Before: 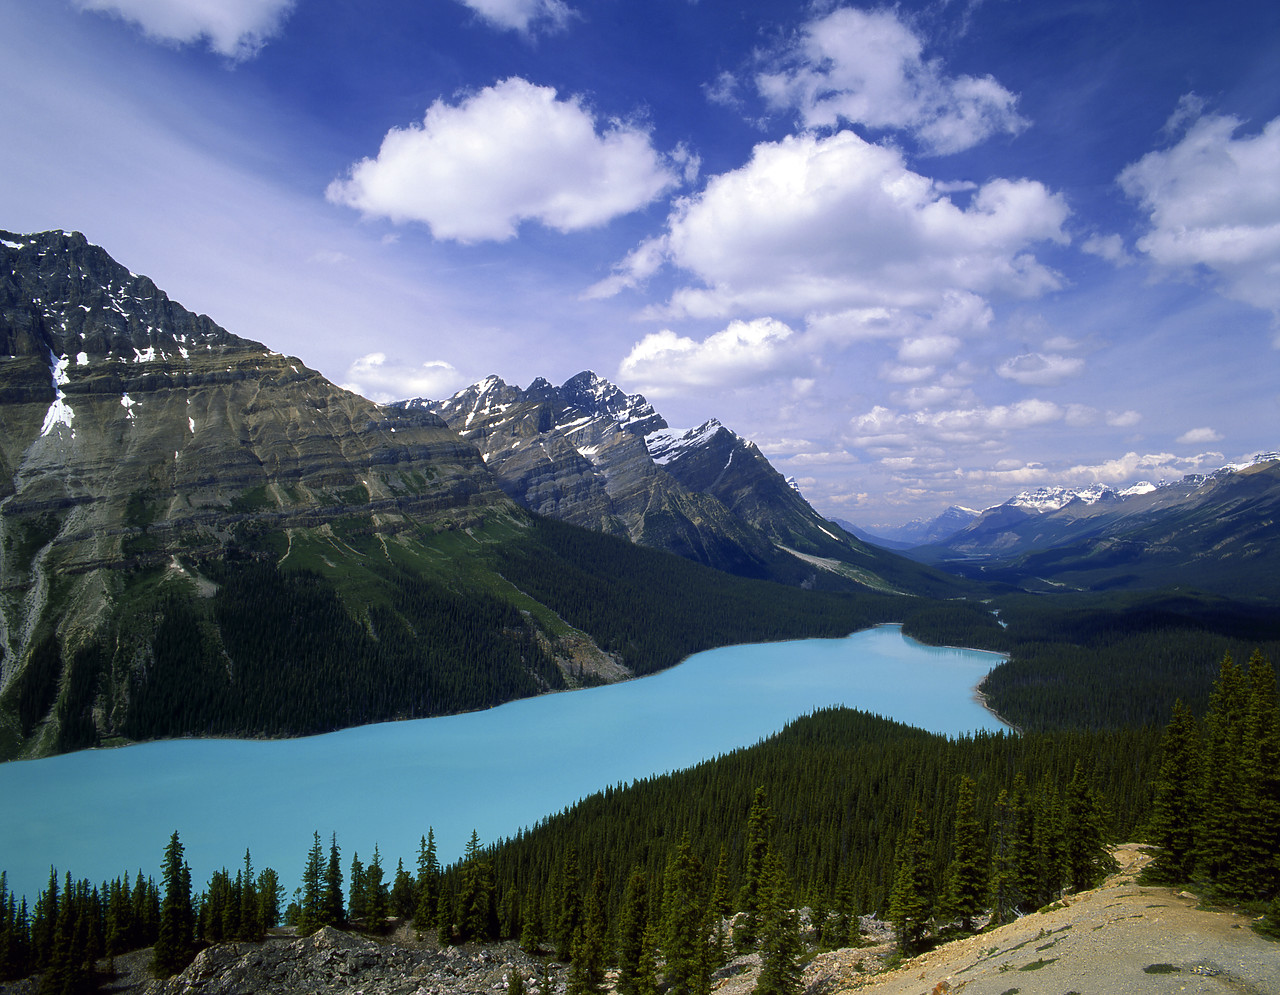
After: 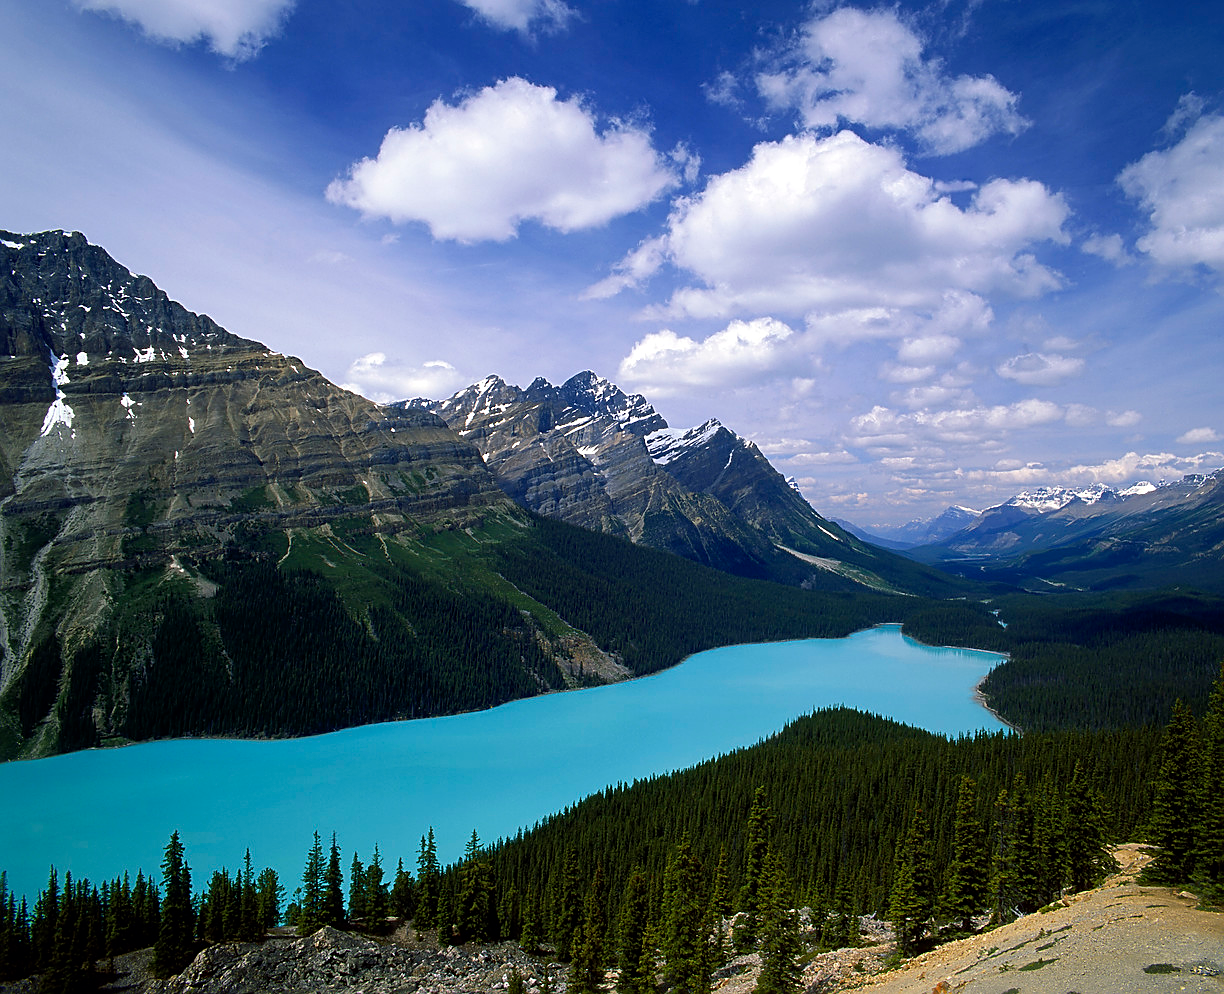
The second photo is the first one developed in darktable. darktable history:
crop: right 4.305%, bottom 0.02%
tone equalizer: edges refinement/feathering 500, mask exposure compensation -1.57 EV, preserve details no
exposure: compensate highlight preservation false
sharpen: on, module defaults
